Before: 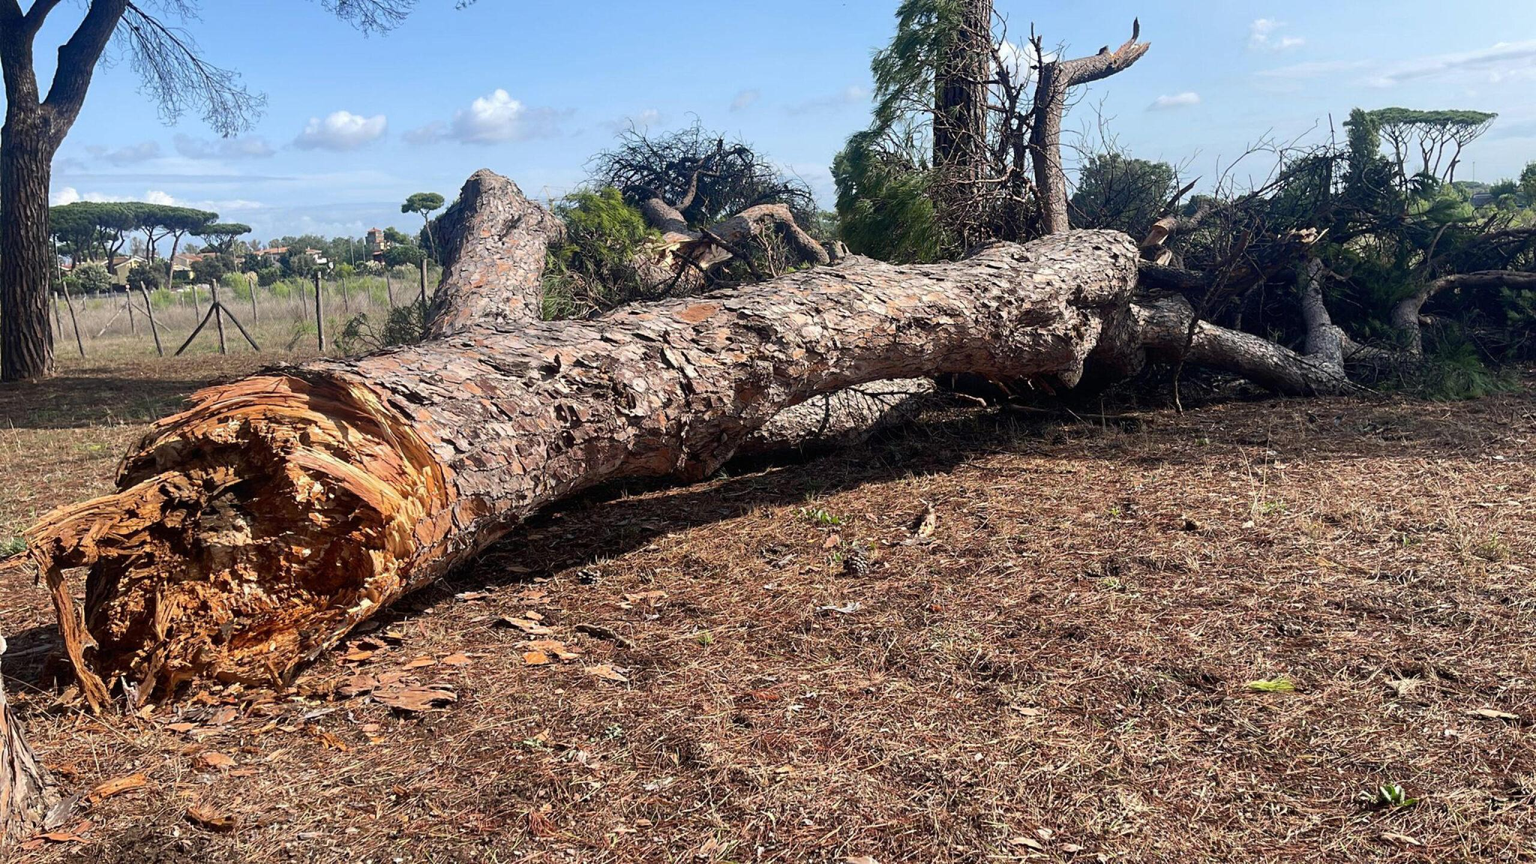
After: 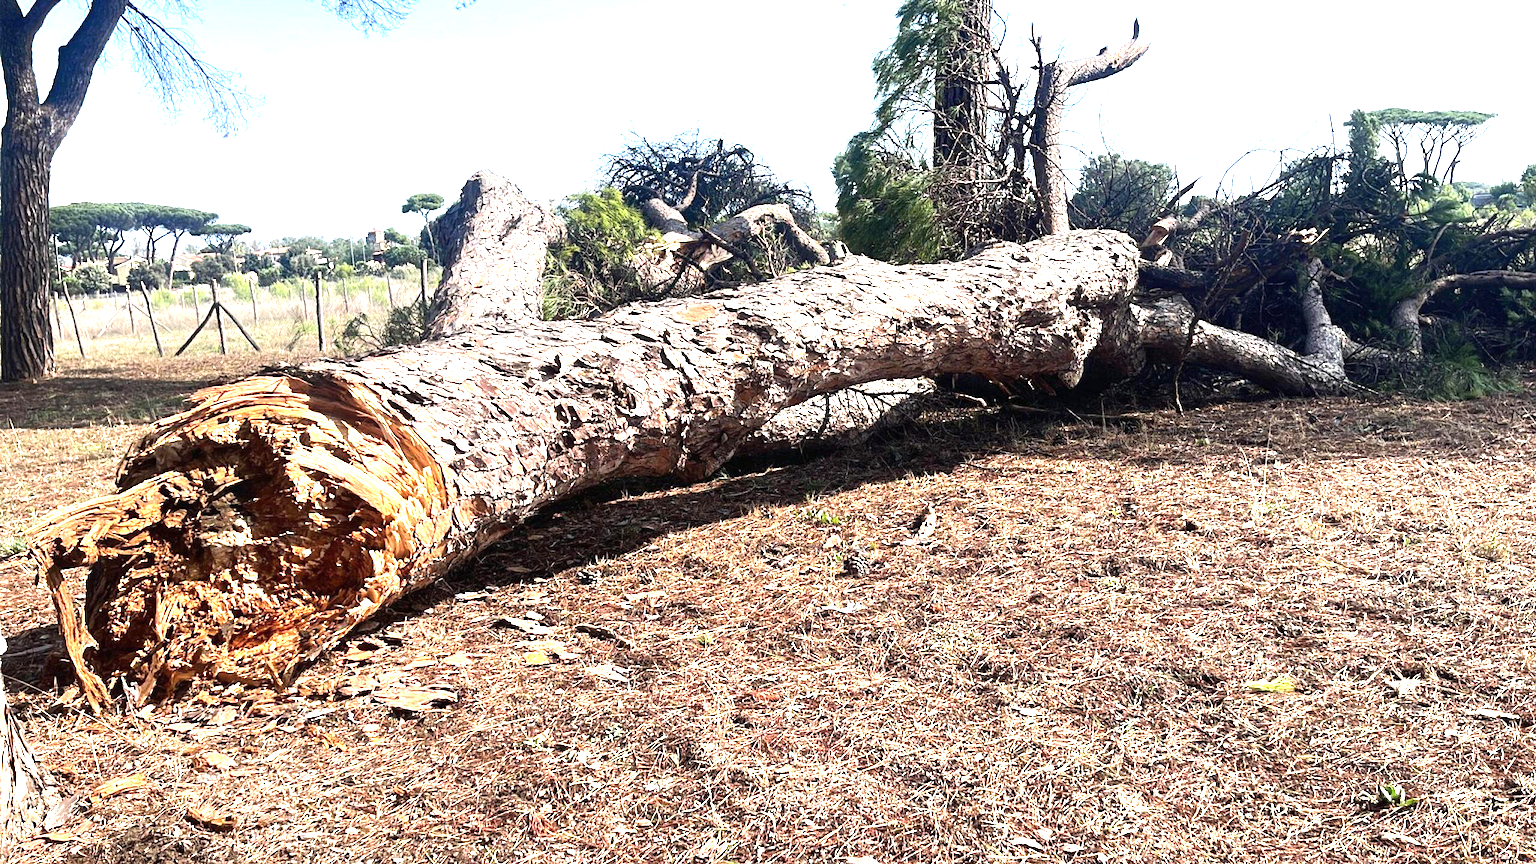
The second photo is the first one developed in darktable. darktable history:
shadows and highlights: shadows -12.5, white point adjustment 4, highlights 28.33
exposure: black level correction 0, exposure 1.1 EV, compensate highlight preservation false
tone equalizer: -8 EV -0.417 EV, -7 EV -0.389 EV, -6 EV -0.333 EV, -5 EV -0.222 EV, -3 EV 0.222 EV, -2 EV 0.333 EV, -1 EV 0.389 EV, +0 EV 0.417 EV, edges refinement/feathering 500, mask exposure compensation -1.57 EV, preserve details no
